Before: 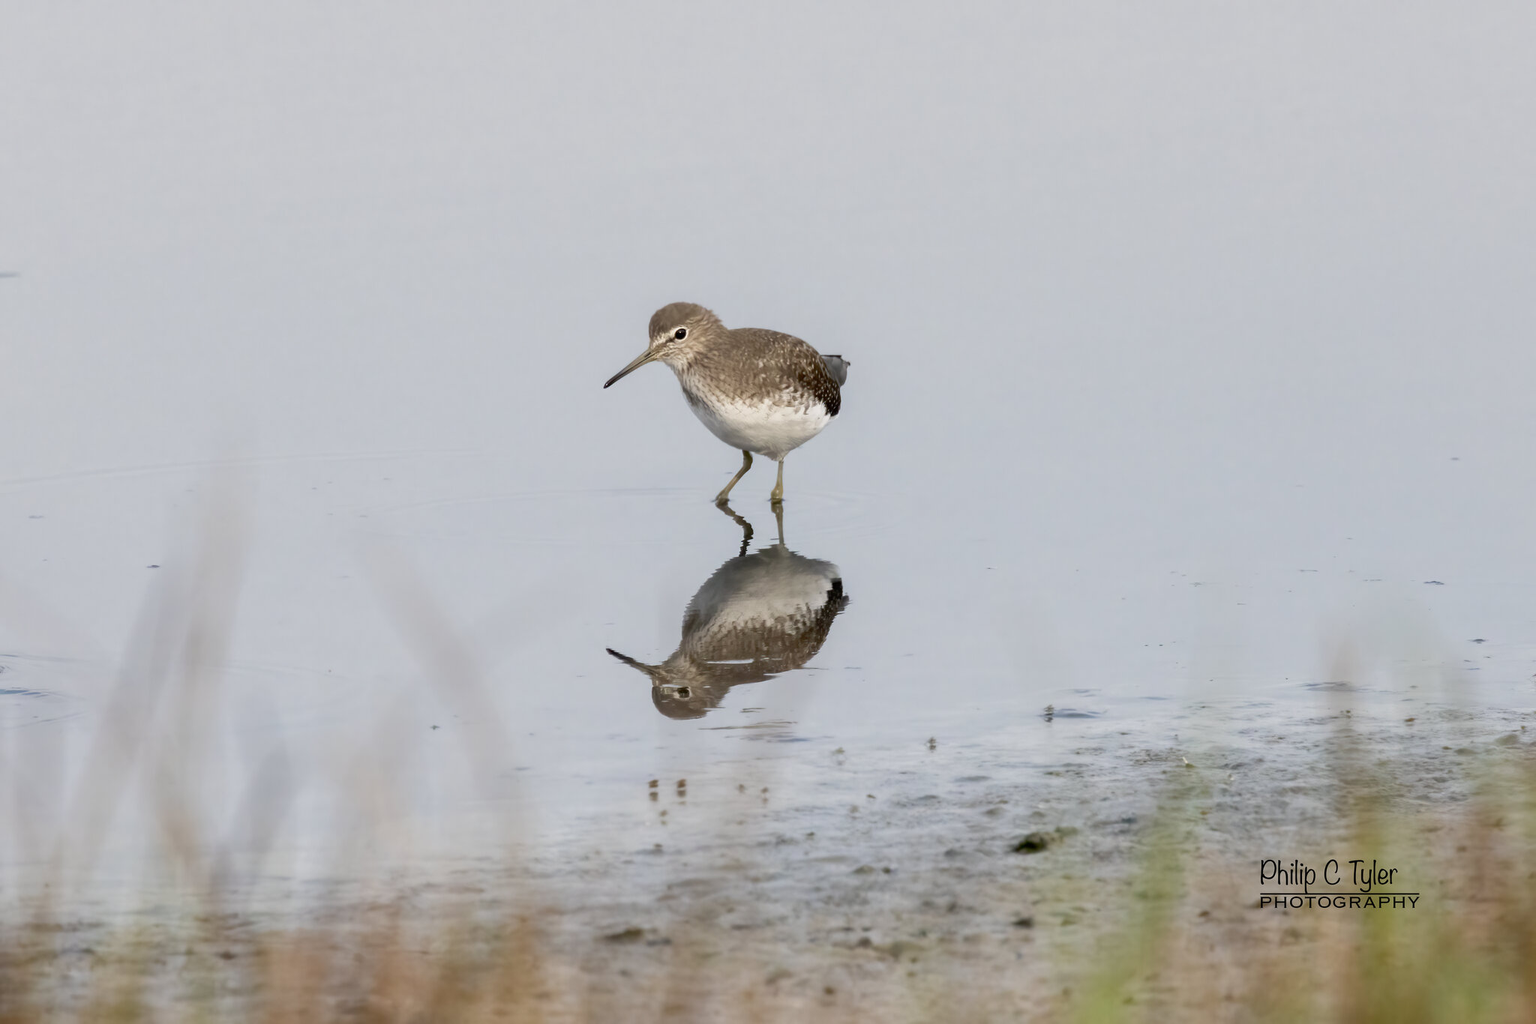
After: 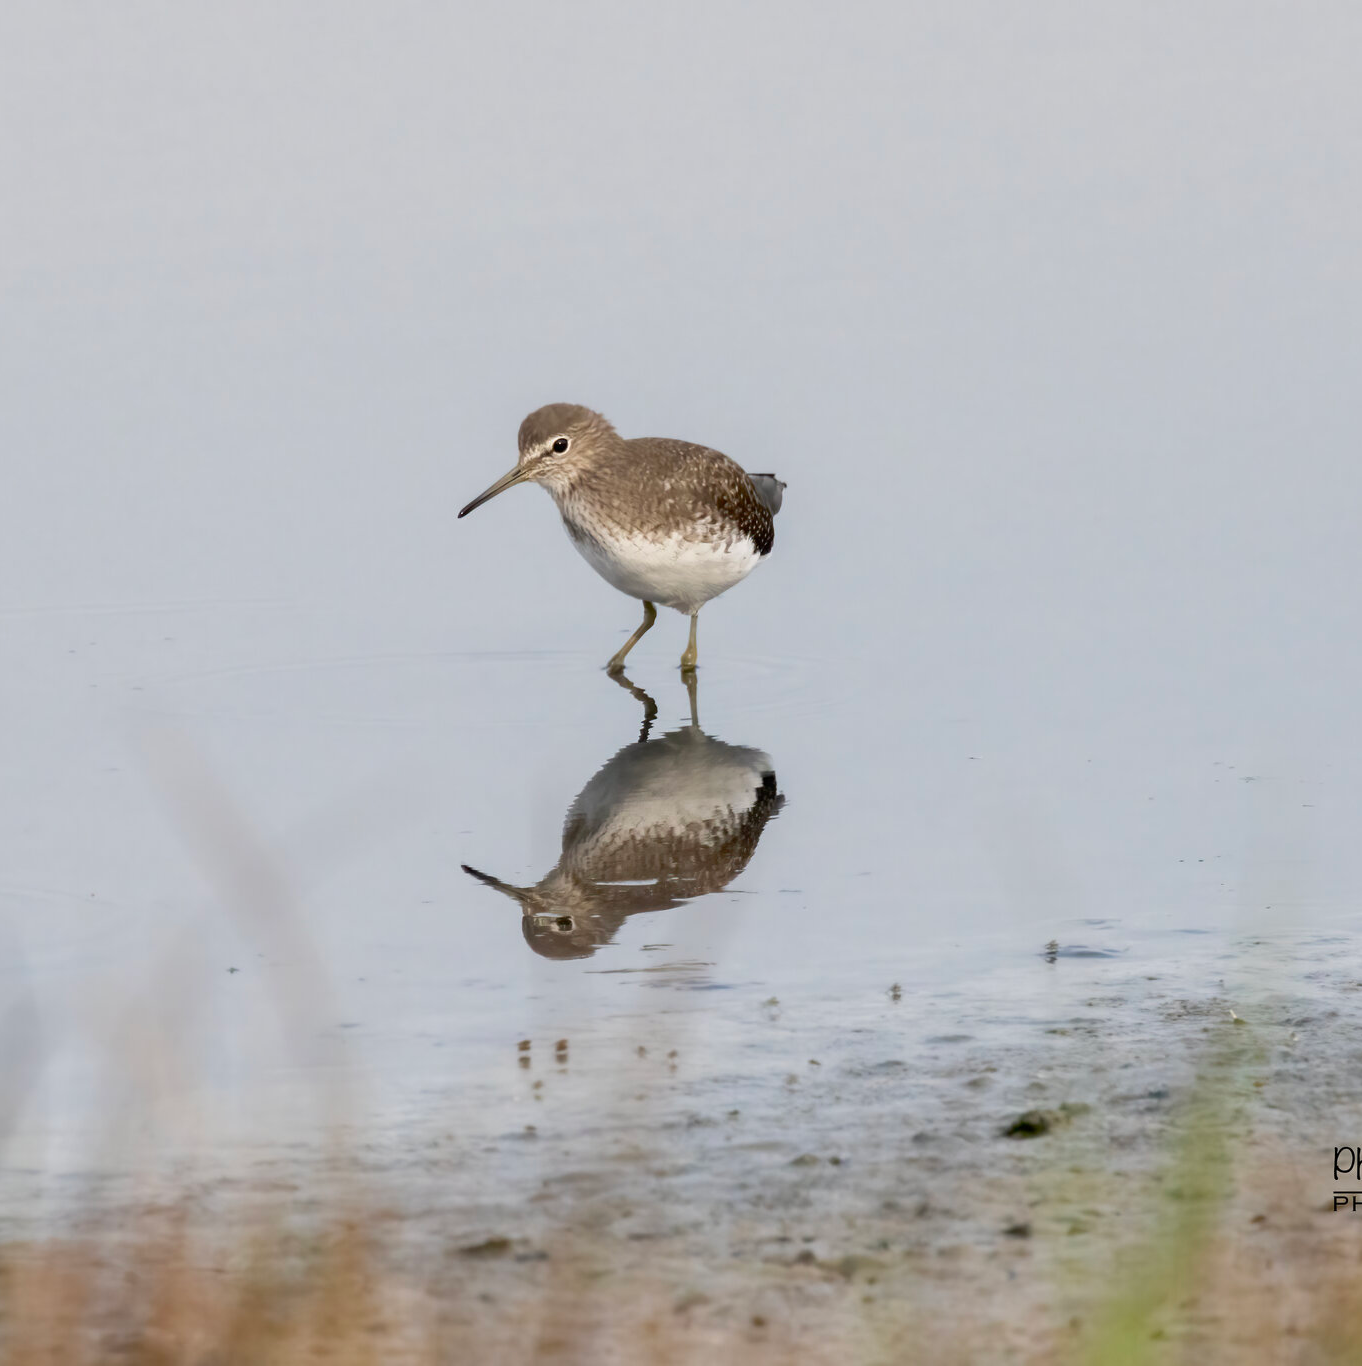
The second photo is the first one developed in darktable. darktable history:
crop: left 16.977%, right 16.498%
